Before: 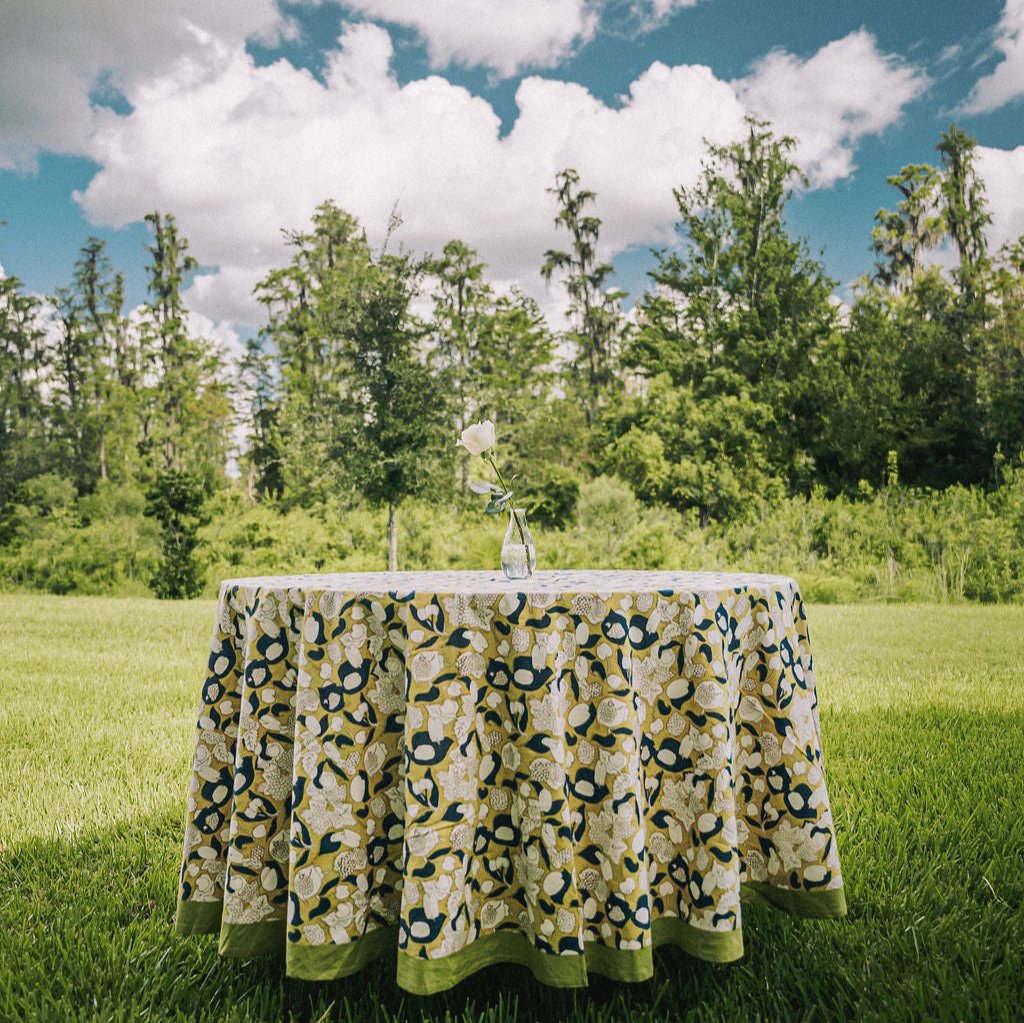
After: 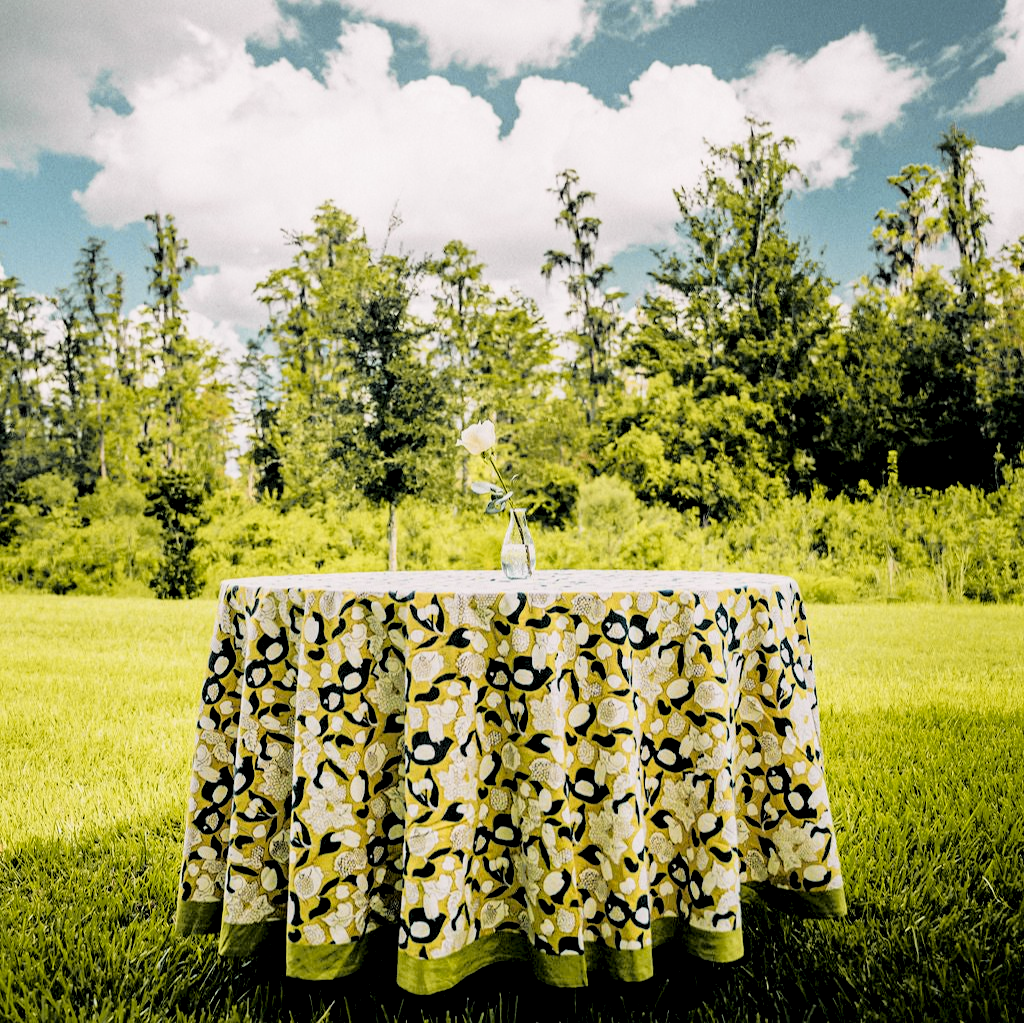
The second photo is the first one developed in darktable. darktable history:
rgb levels: levels [[0.029, 0.461, 0.922], [0, 0.5, 1], [0, 0.5, 1]]
tone curve: curves: ch0 [(0, 0) (0.168, 0.142) (0.359, 0.44) (0.469, 0.544) (0.634, 0.722) (0.858, 0.903) (1, 0.968)]; ch1 [(0, 0) (0.437, 0.453) (0.472, 0.47) (0.502, 0.502) (0.54, 0.534) (0.57, 0.592) (0.618, 0.66) (0.699, 0.749) (0.859, 0.919) (1, 1)]; ch2 [(0, 0) (0.33, 0.301) (0.421, 0.443) (0.476, 0.498) (0.505, 0.503) (0.547, 0.557) (0.586, 0.634) (0.608, 0.676) (1, 1)], color space Lab, independent channels, preserve colors none
